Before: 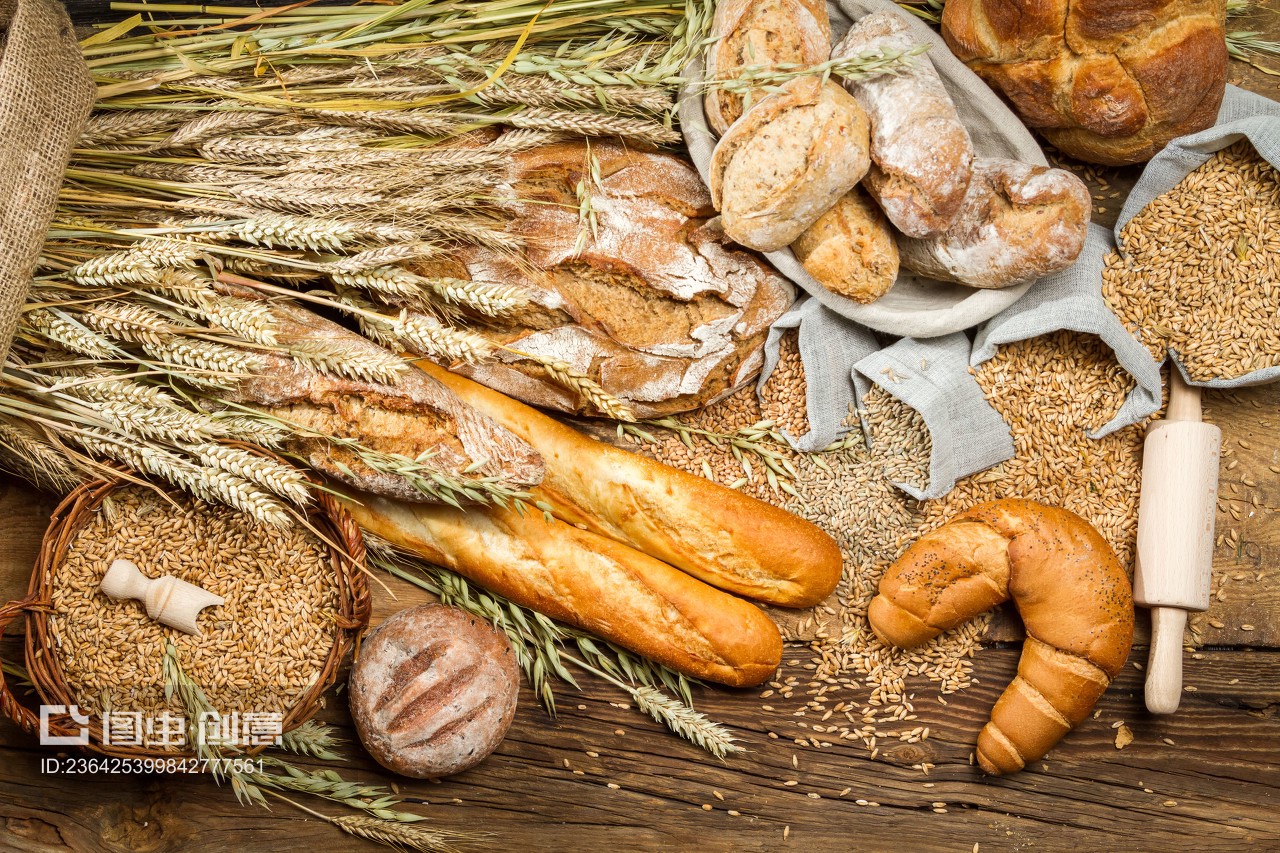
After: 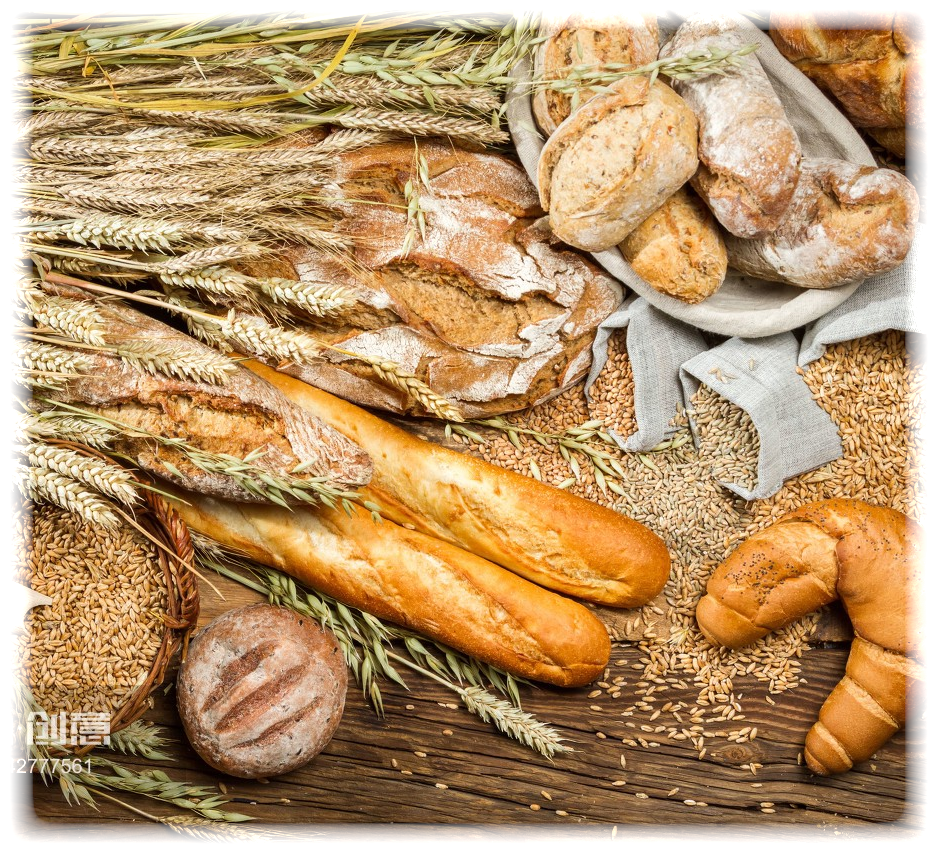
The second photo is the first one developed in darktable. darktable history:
vignetting: fall-off start 93%, fall-off radius 5%, brightness 1, saturation -0.49, automatic ratio true, width/height ratio 1.332, shape 0.04, unbound false
crop: left 13.443%, right 13.31%
